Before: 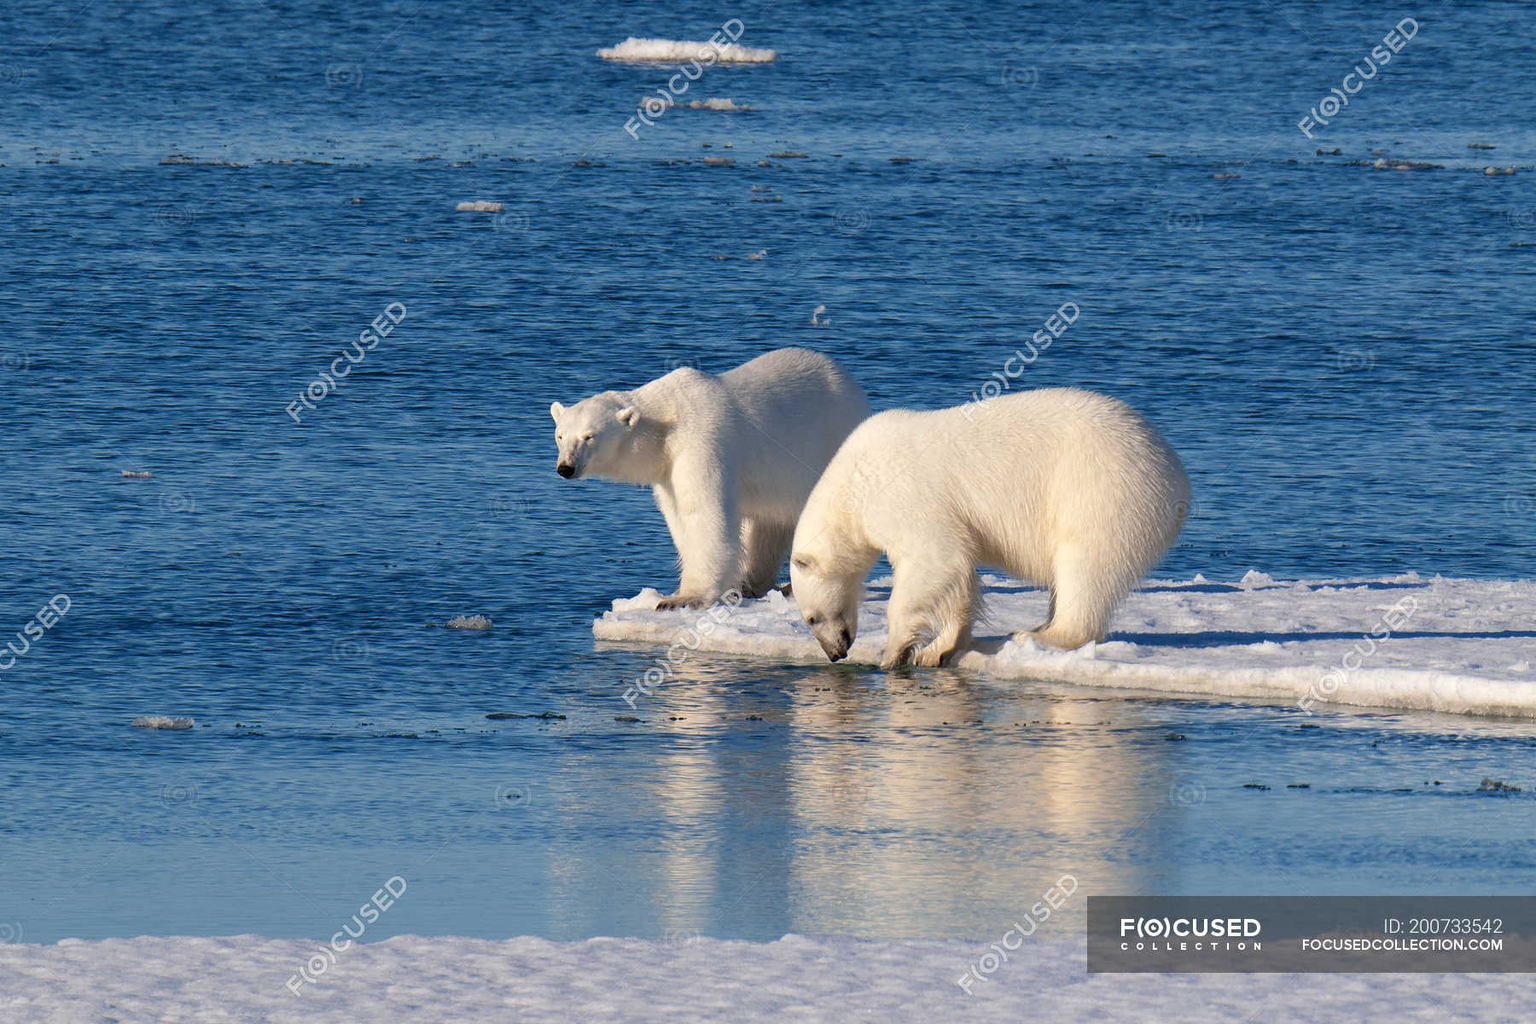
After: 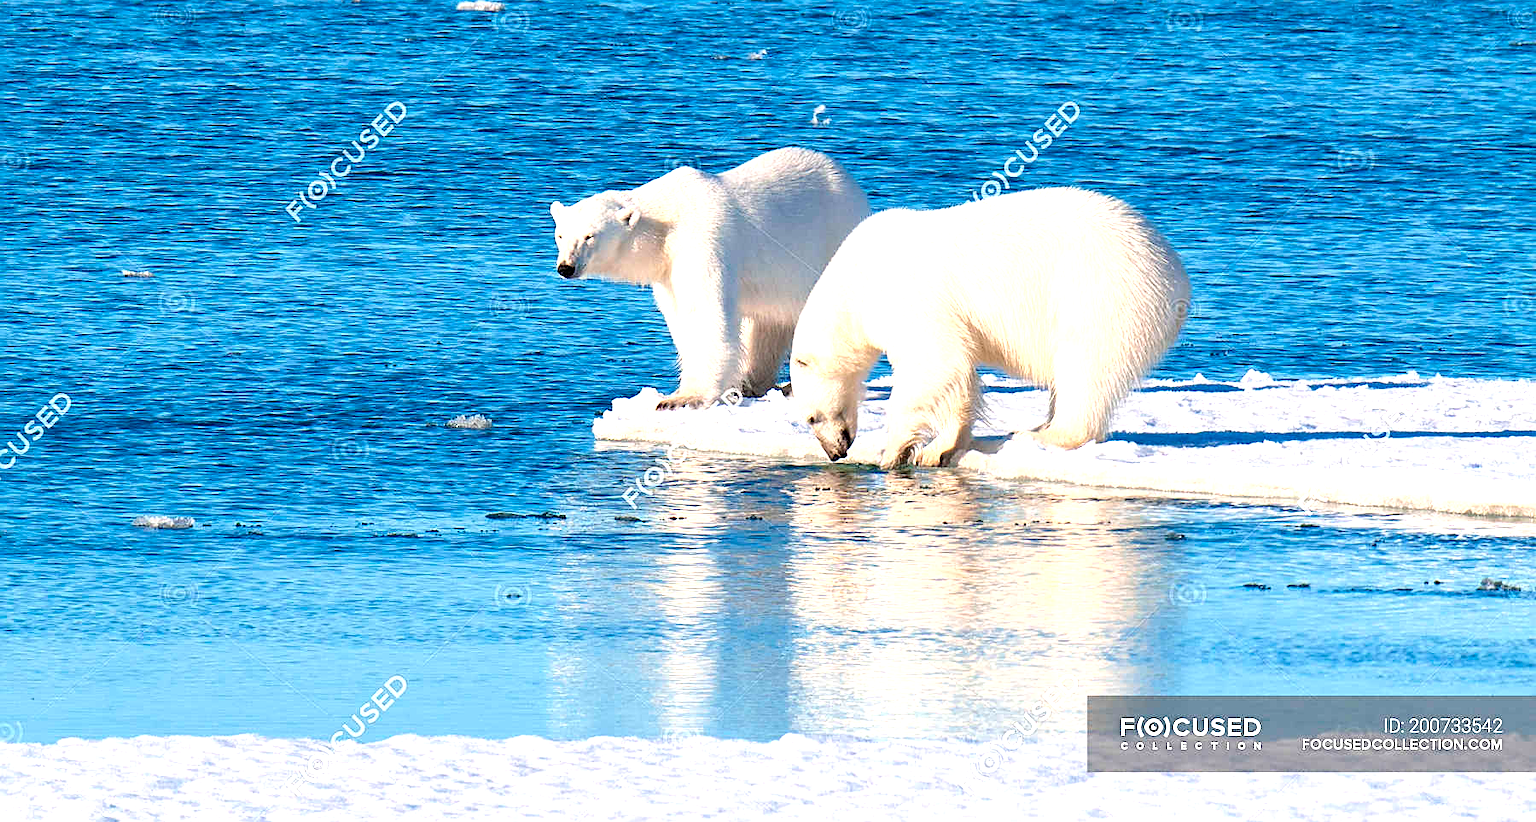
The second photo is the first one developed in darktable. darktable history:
shadows and highlights: shadows 62.14, white point adjustment 0.322, highlights -34.24, compress 84%
sharpen: on, module defaults
crop and rotate: top 19.66%
exposure: black level correction 0, exposure 1.392 EV, compensate highlight preservation false
